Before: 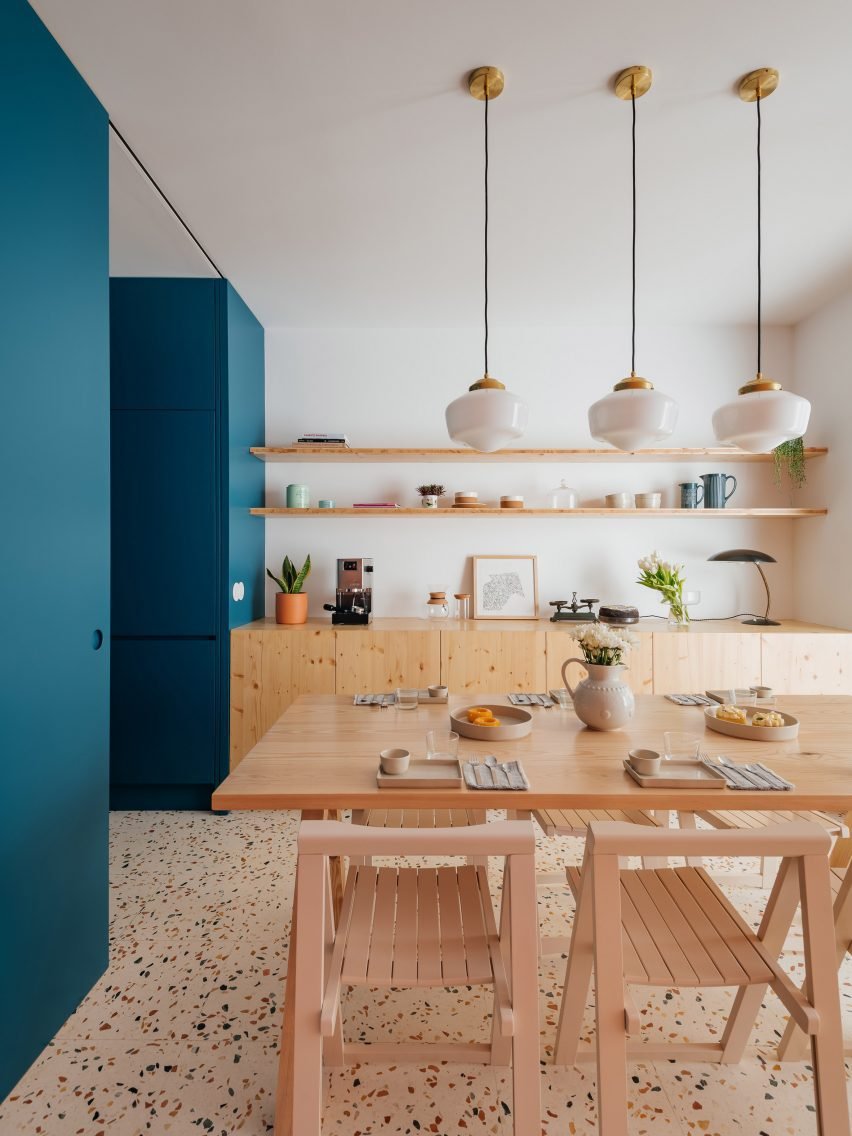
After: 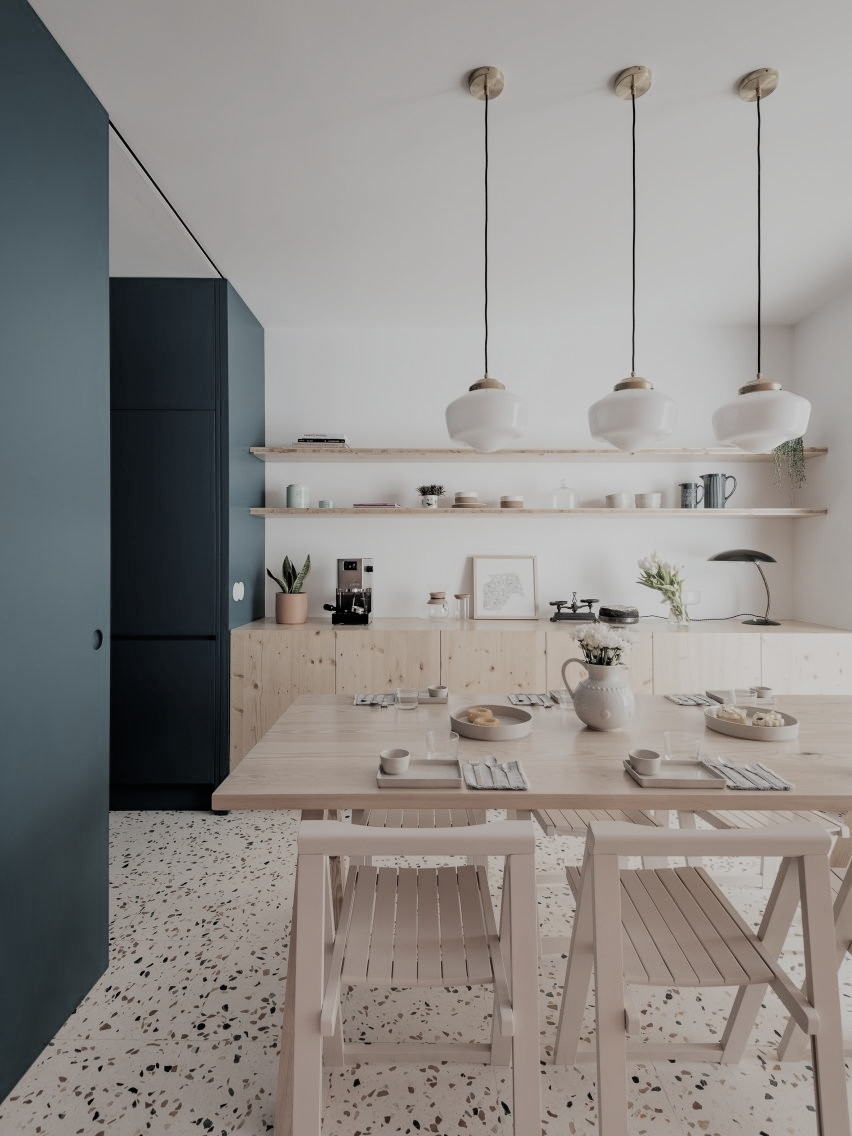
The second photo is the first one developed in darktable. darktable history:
color correction: saturation 0.3
filmic rgb: black relative exposure -7.48 EV, white relative exposure 4.83 EV, hardness 3.4, color science v6 (2022)
